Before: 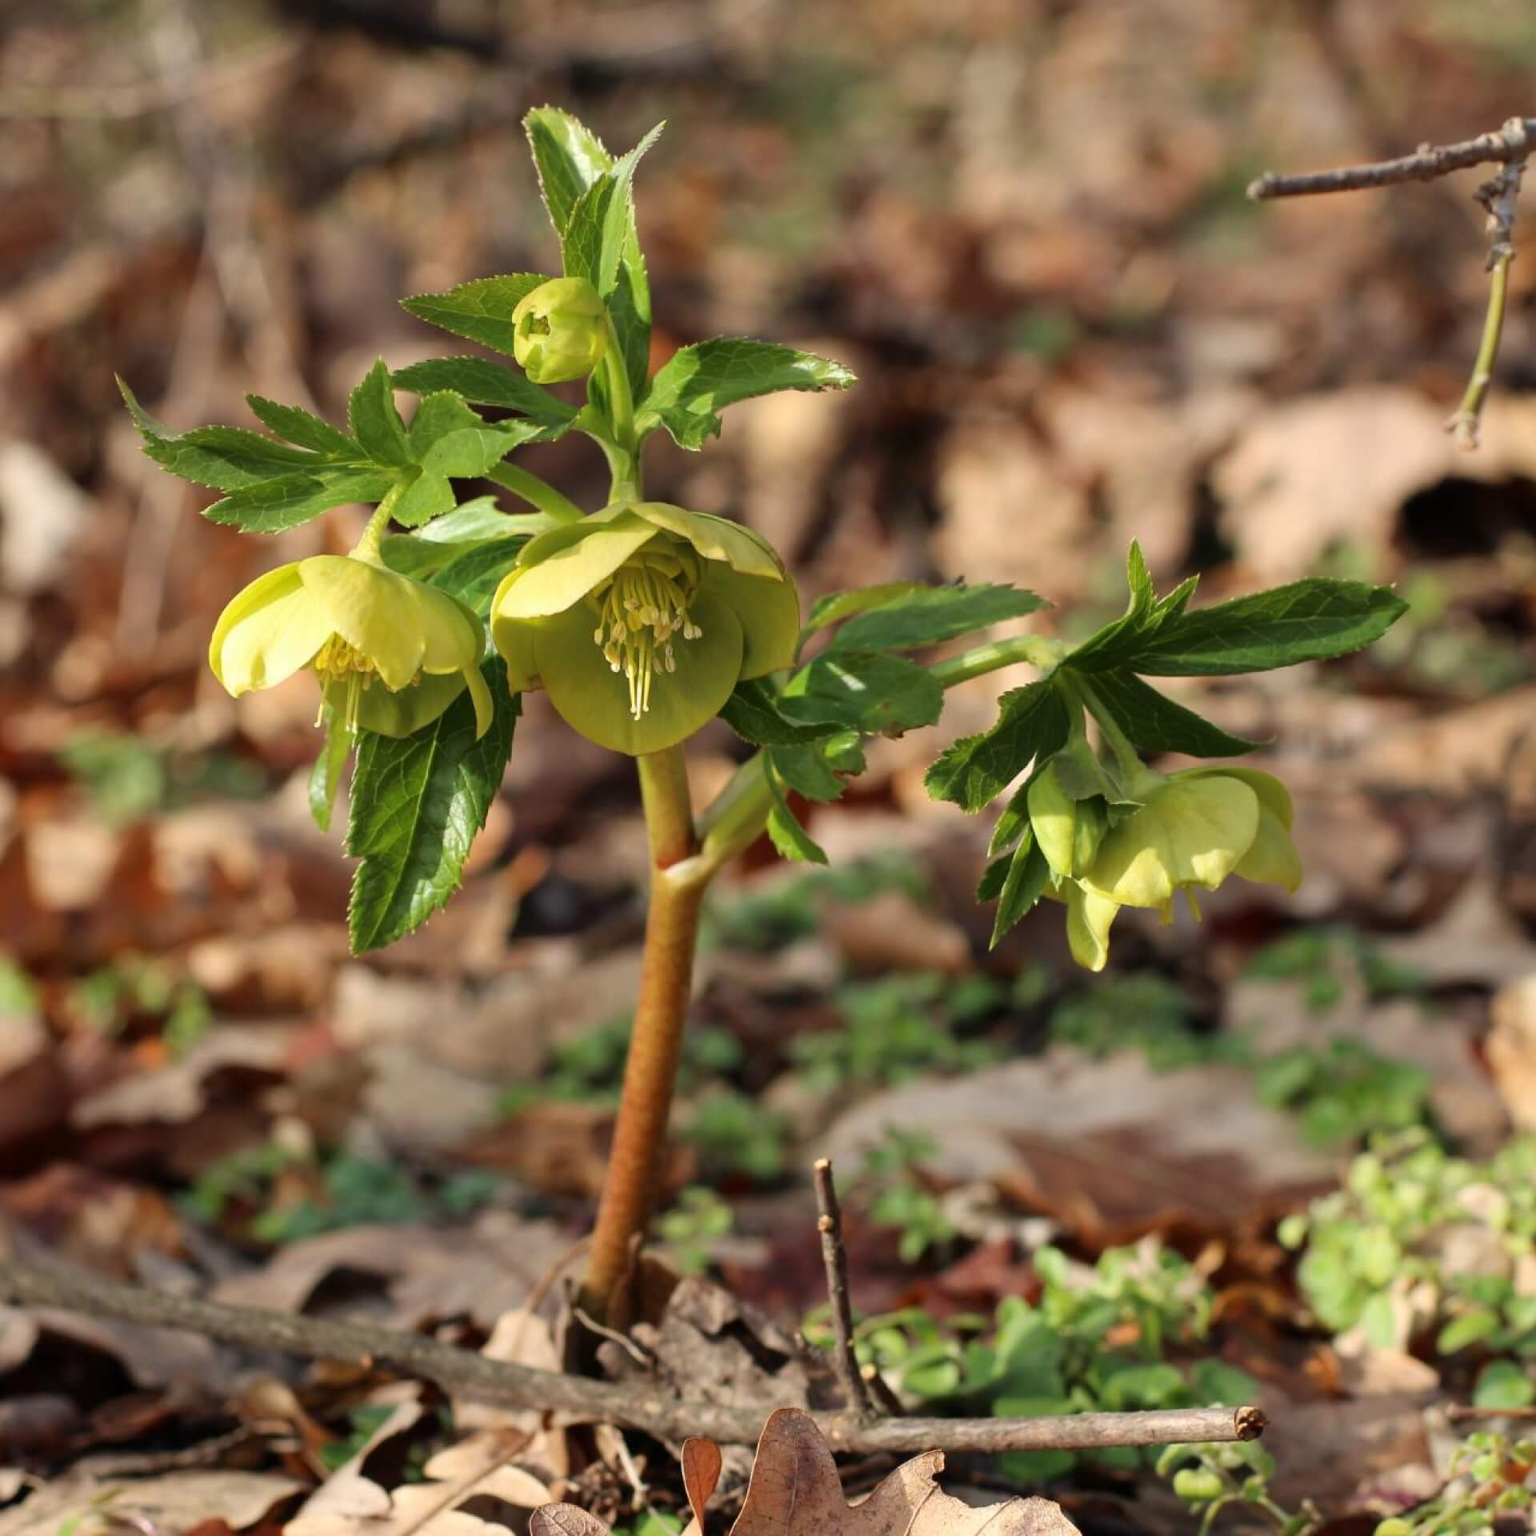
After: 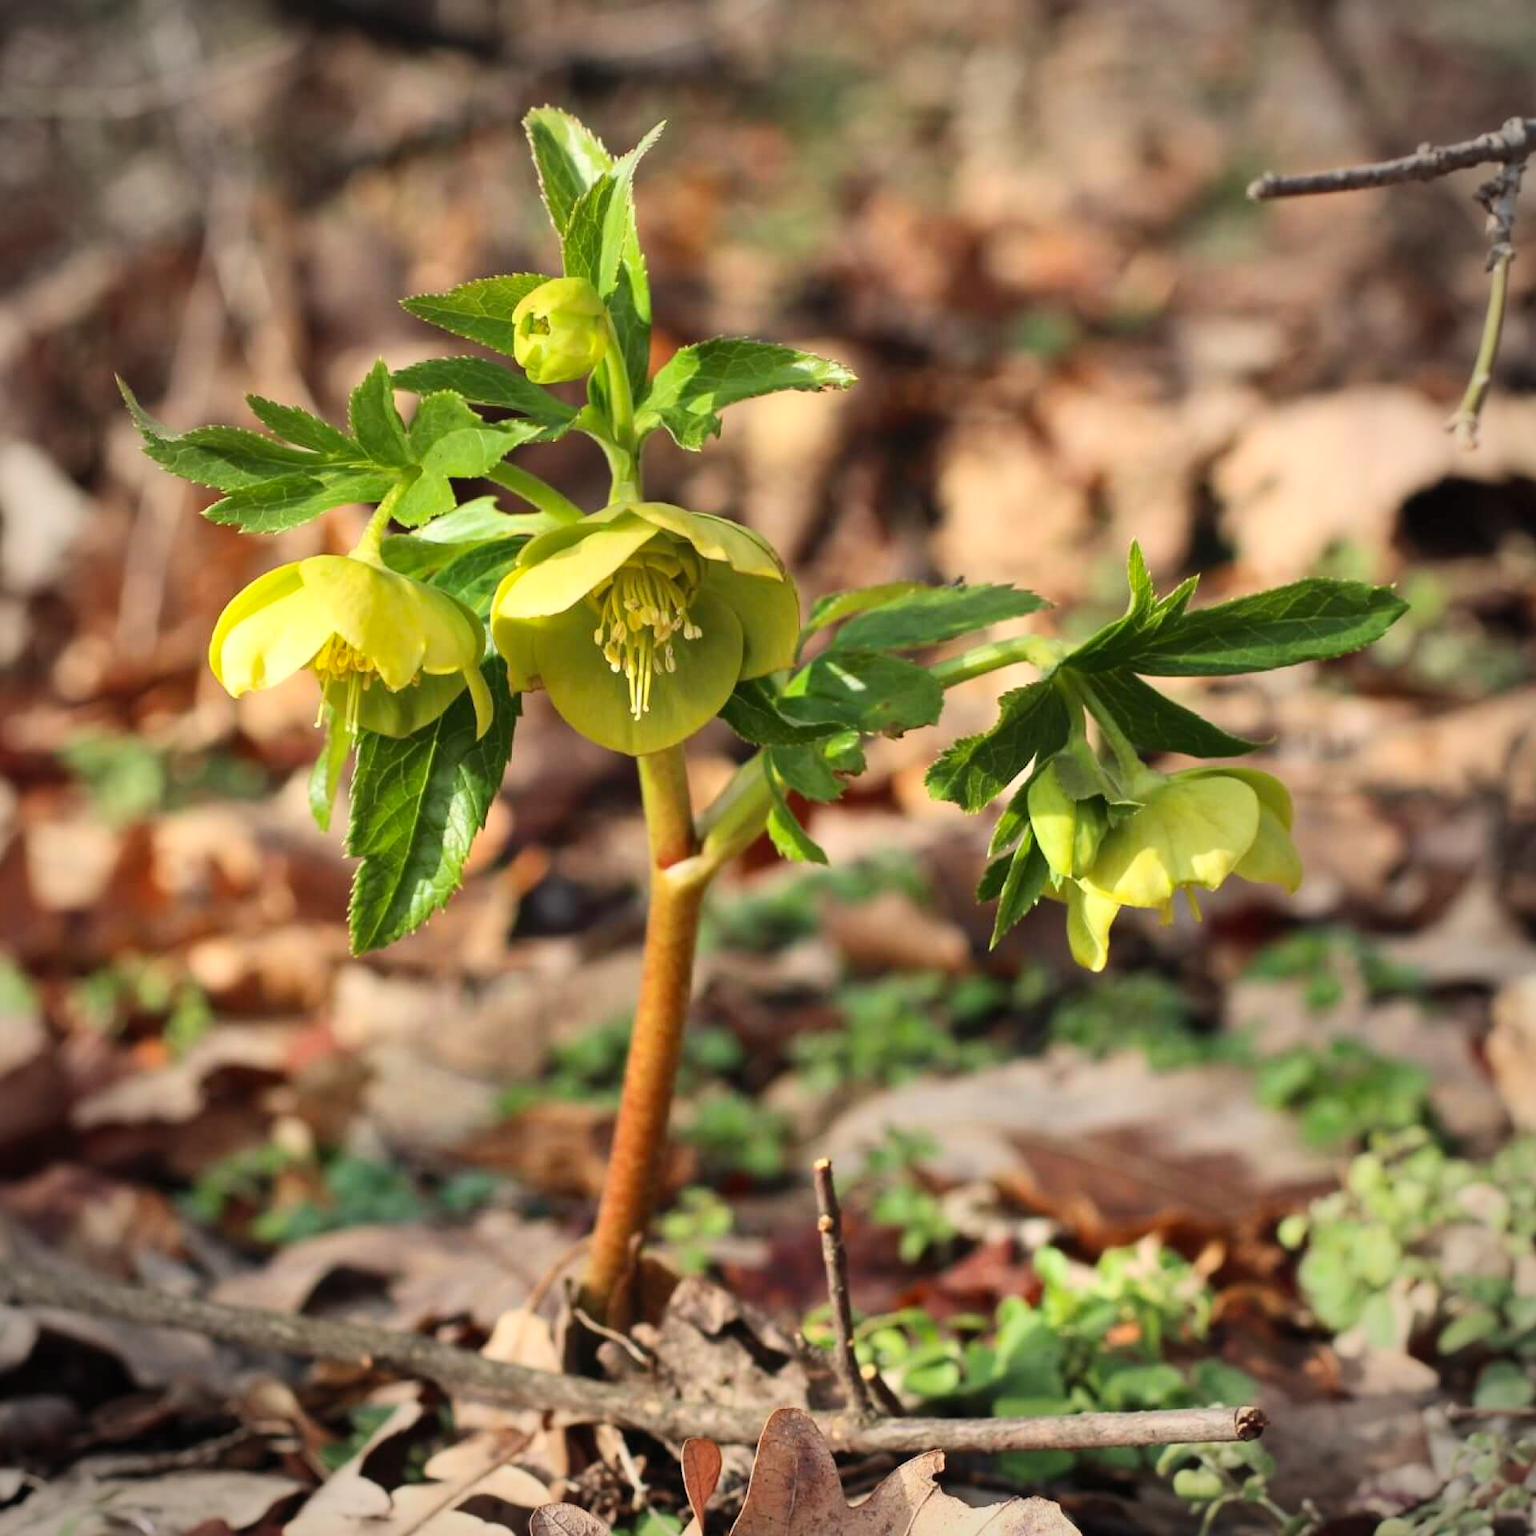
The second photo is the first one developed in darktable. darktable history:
shadows and highlights: shadows 33.62, highlights -47.65, compress 49.9%, soften with gaussian
contrast brightness saturation: contrast 0.198, brightness 0.168, saturation 0.223
vignetting: on, module defaults
